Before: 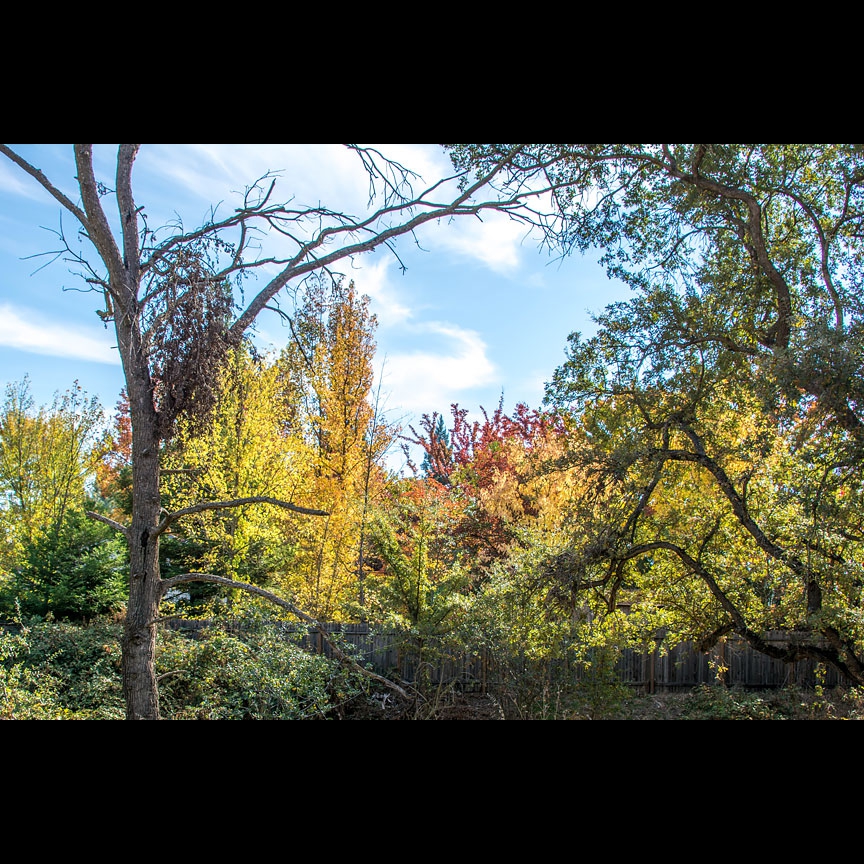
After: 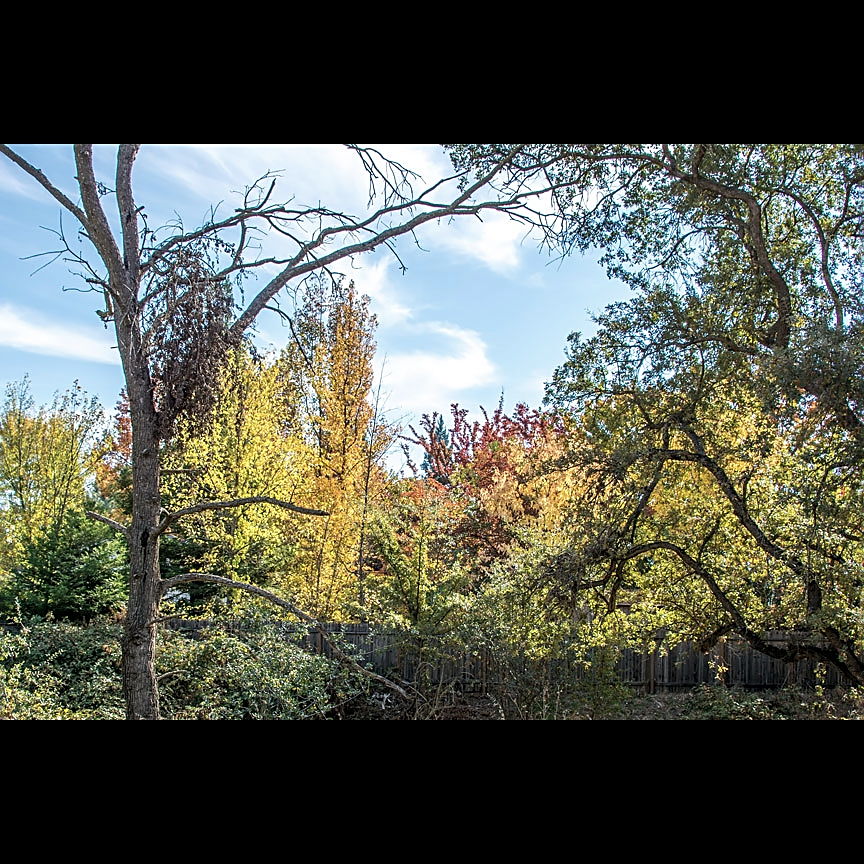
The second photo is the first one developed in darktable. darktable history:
contrast brightness saturation: saturation -0.17
sharpen: on, module defaults
